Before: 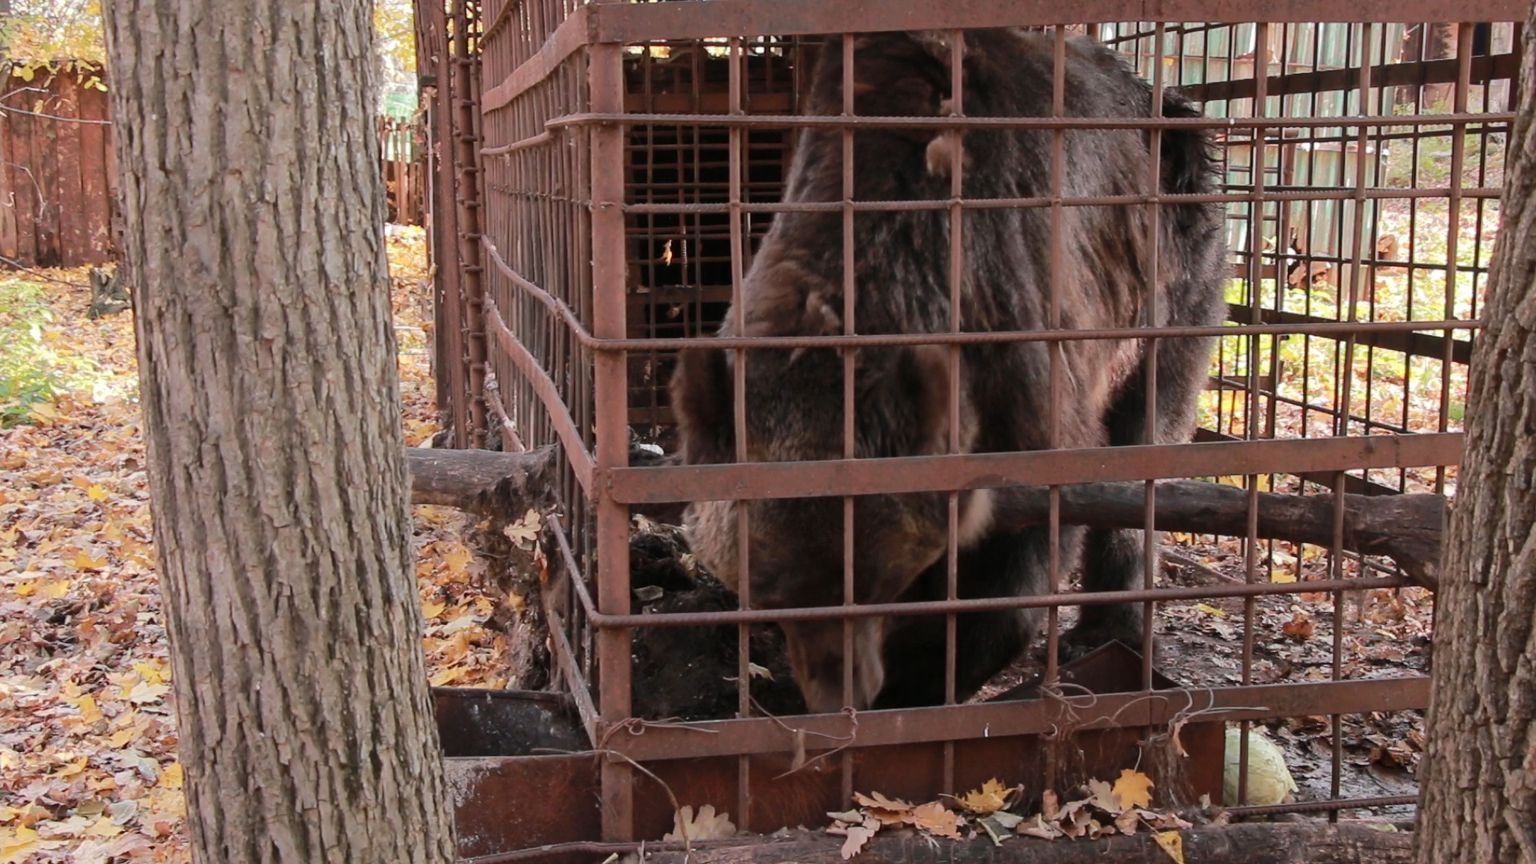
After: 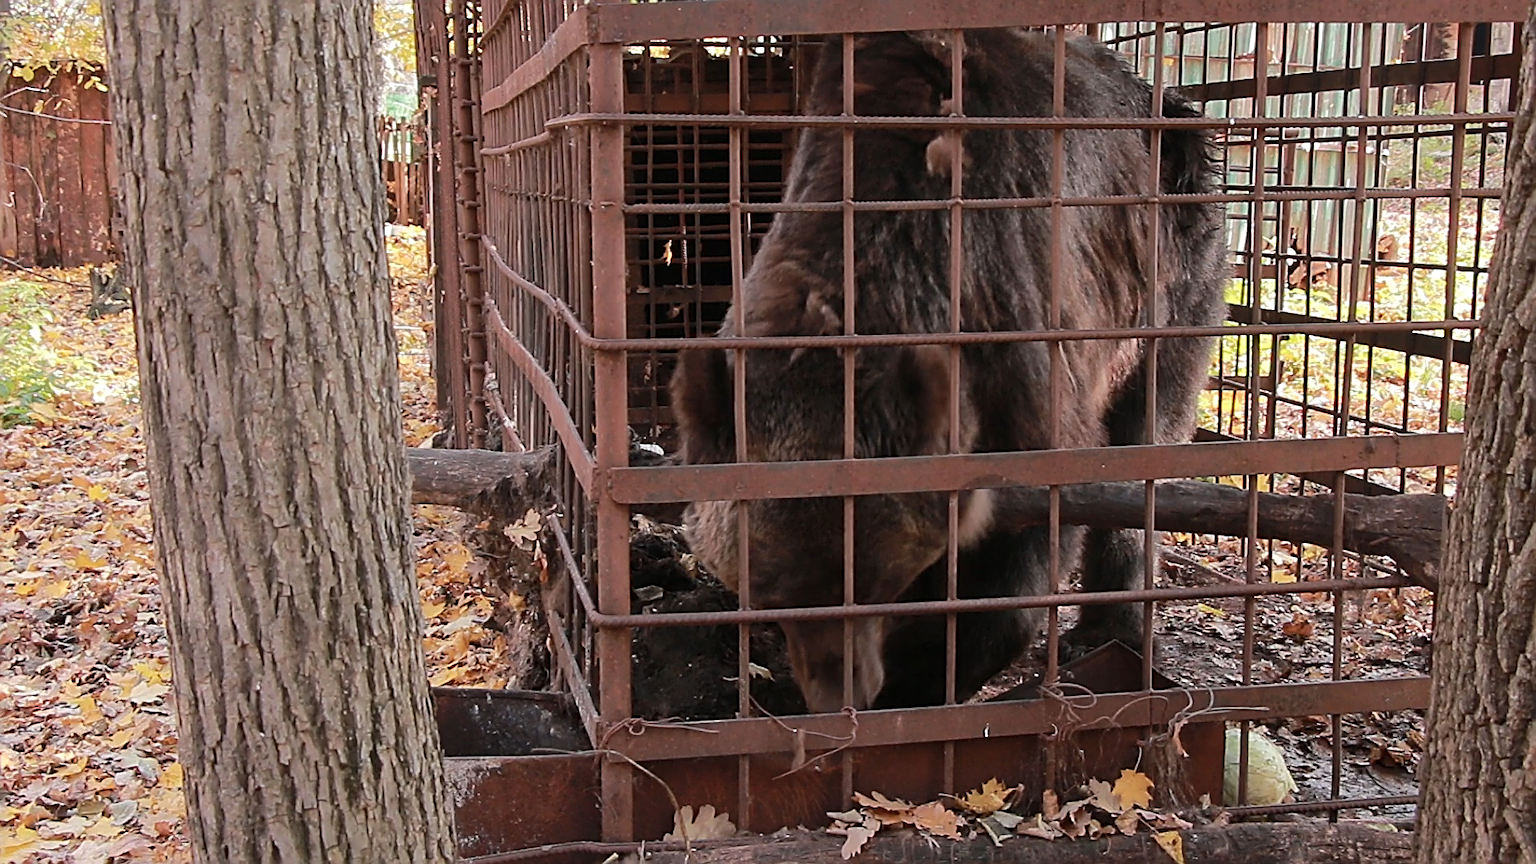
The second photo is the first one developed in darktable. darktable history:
exposure: compensate highlight preservation false
sharpen: amount 1
